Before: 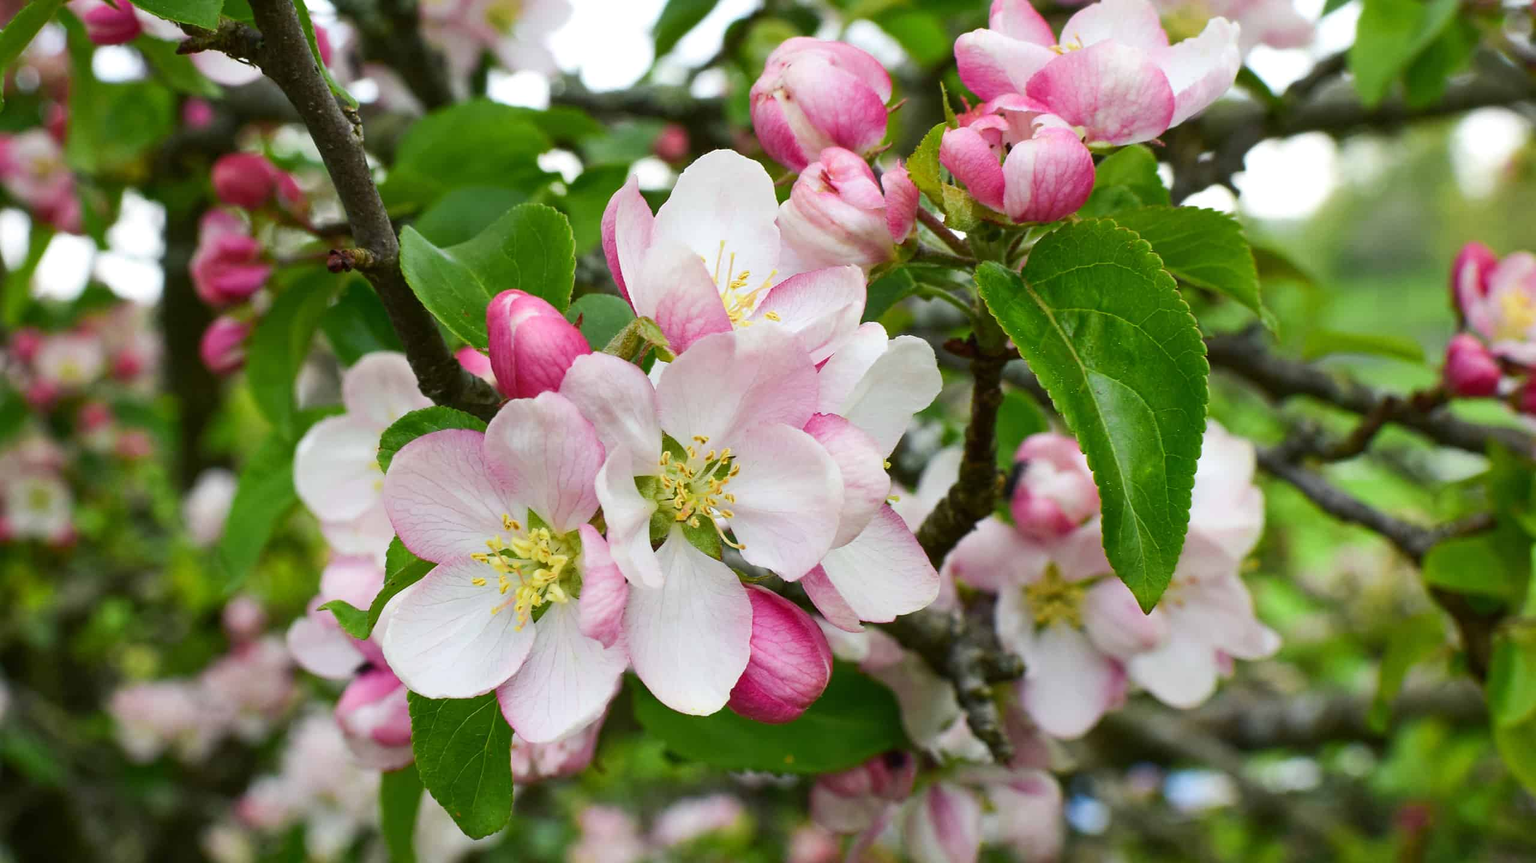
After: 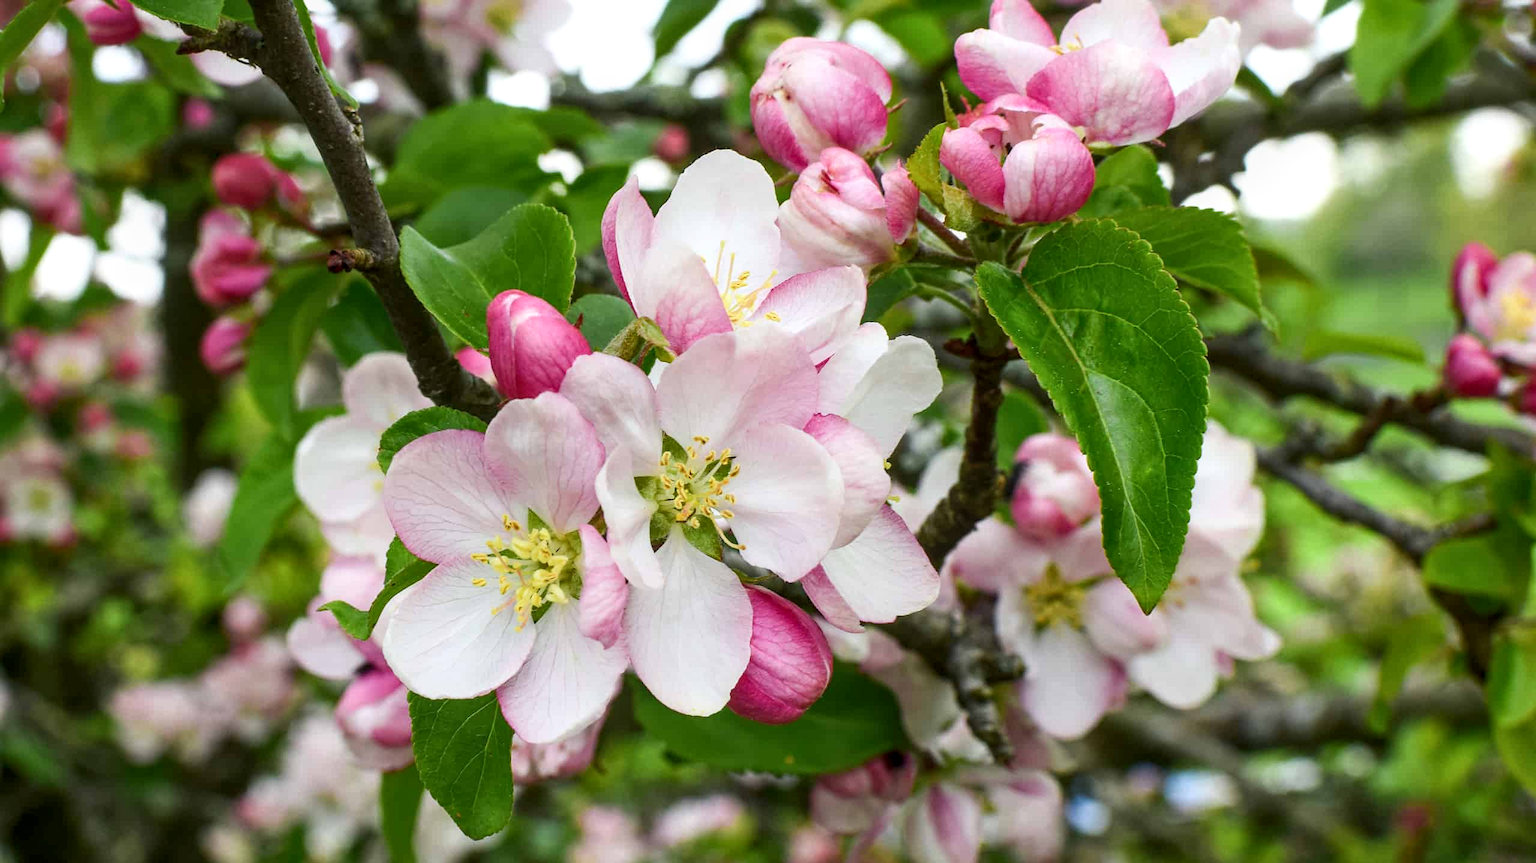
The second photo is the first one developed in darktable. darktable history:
shadows and highlights: shadows -0.256, highlights 39.05
local contrast: on, module defaults
